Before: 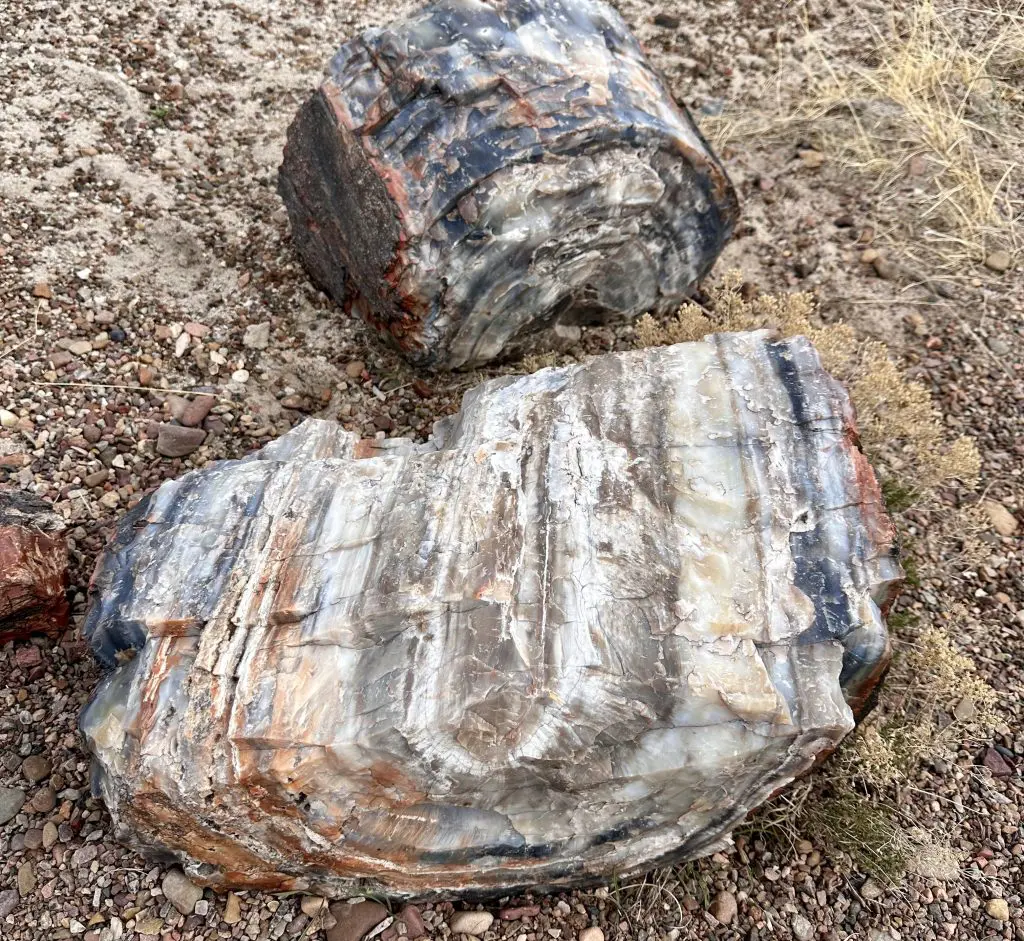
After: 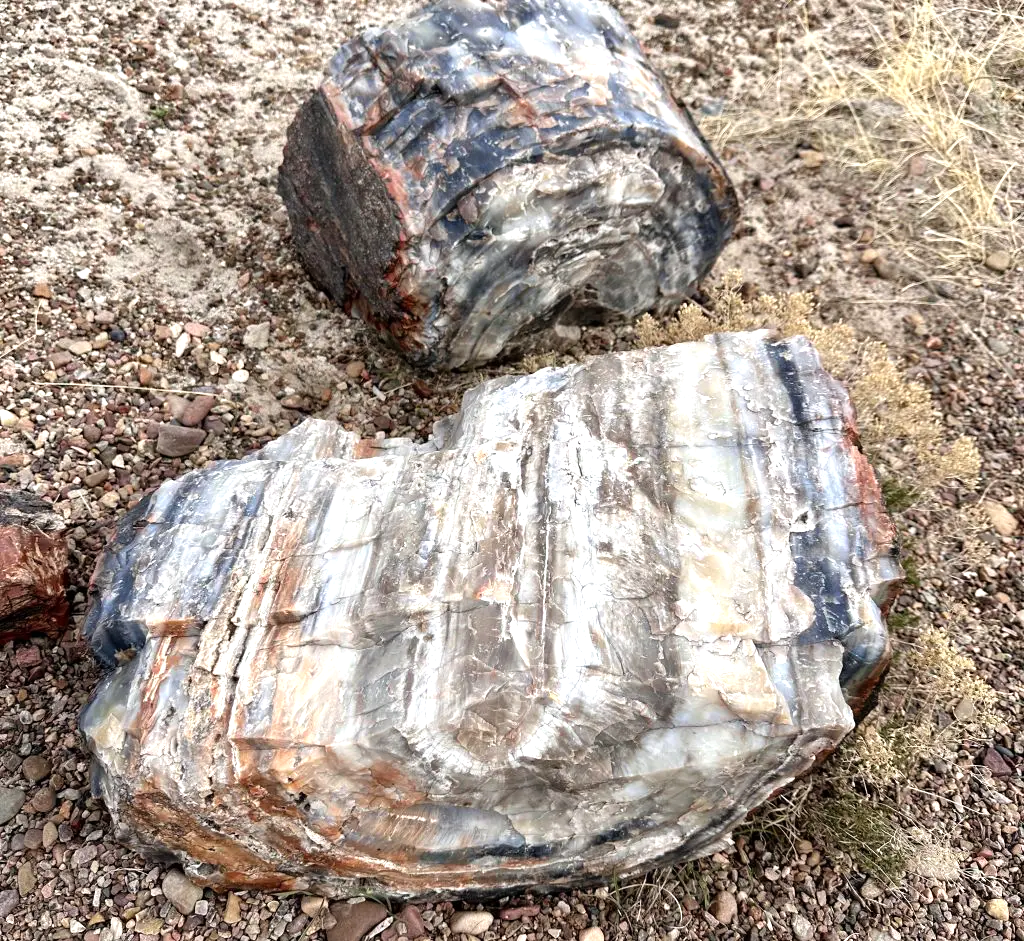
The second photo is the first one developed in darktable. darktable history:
tone equalizer: -8 EV -0.432 EV, -7 EV -0.379 EV, -6 EV -0.347 EV, -5 EV -0.212 EV, -3 EV 0.241 EV, -2 EV 0.304 EV, -1 EV 0.37 EV, +0 EV 0.425 EV
